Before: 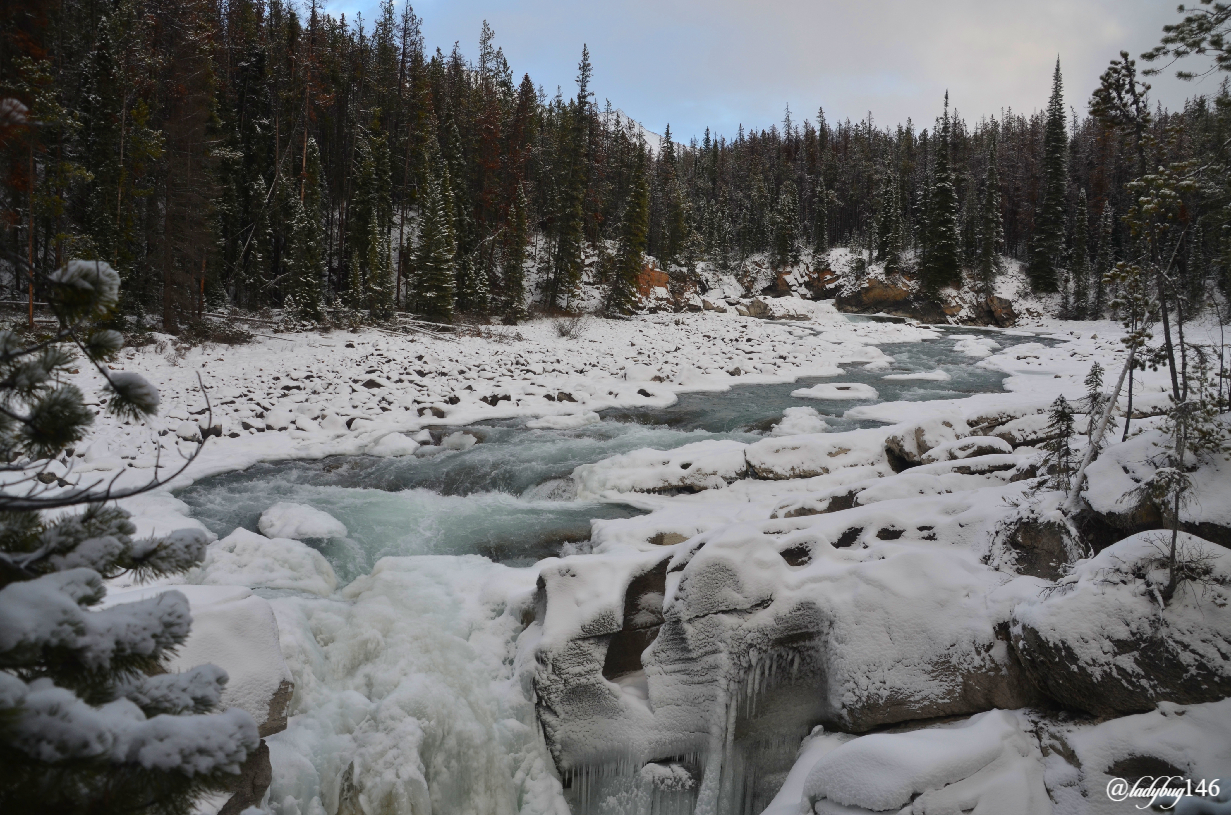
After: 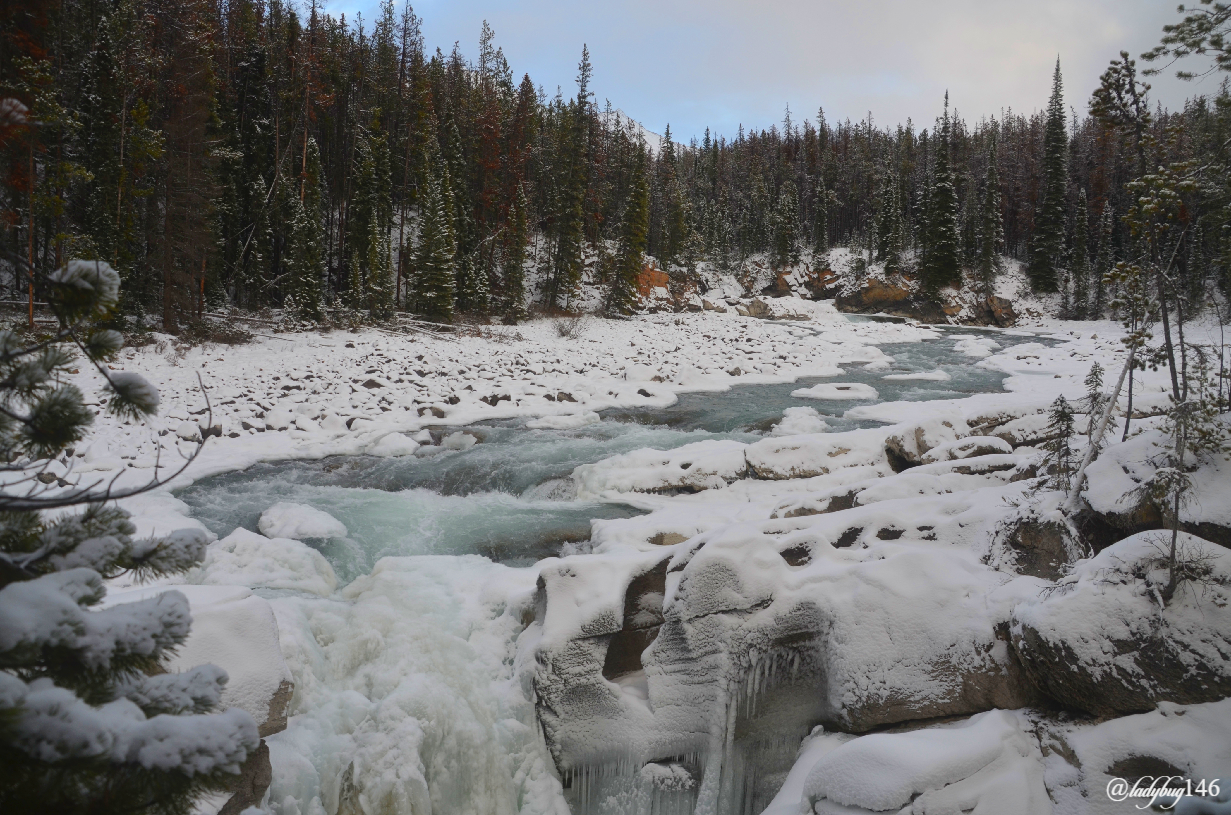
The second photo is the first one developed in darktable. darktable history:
contrast equalizer: y [[0.5, 0.488, 0.462, 0.461, 0.491, 0.5], [0.5 ×6], [0.5 ×6], [0 ×6], [0 ×6]]
levels: levels [0, 0.478, 1]
